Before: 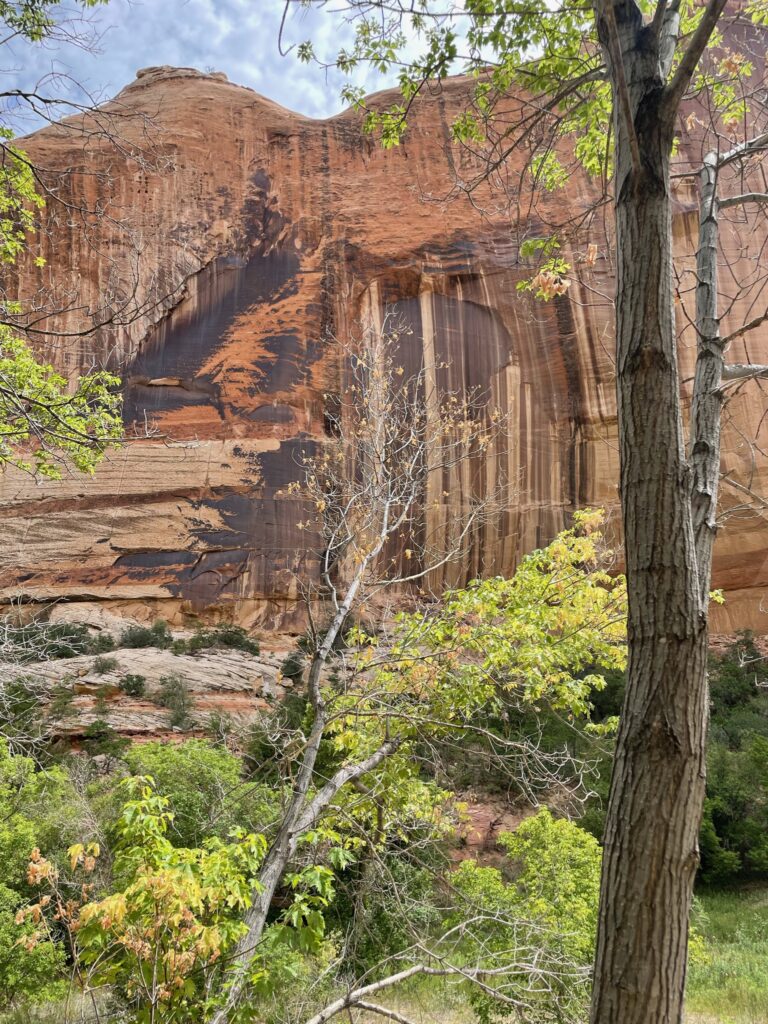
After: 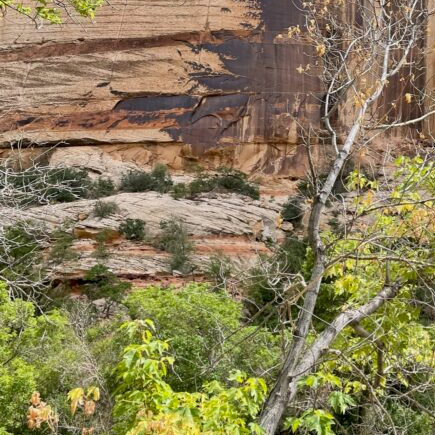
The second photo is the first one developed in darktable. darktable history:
crop: top 44.554%, right 43.242%, bottom 12.947%
